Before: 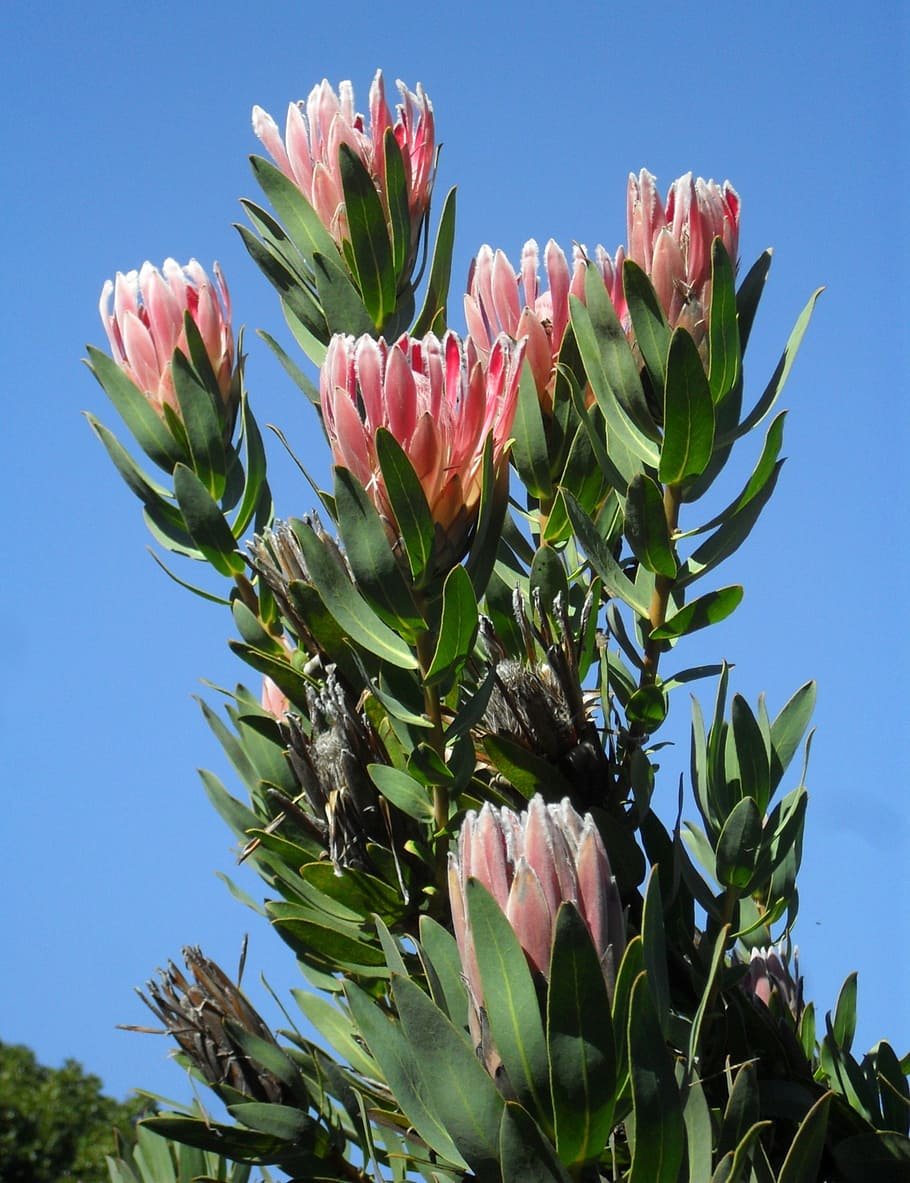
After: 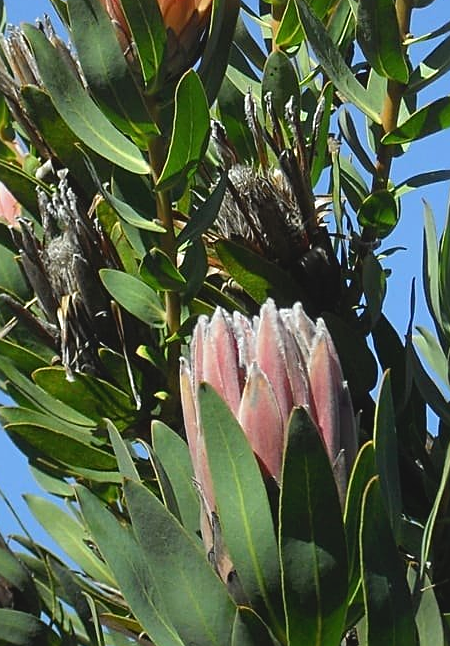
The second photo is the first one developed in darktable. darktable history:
sharpen: on, module defaults
contrast brightness saturation: contrast -0.129
exposure: black level correction 0.001, exposure 0.14 EV, compensate exposure bias true, compensate highlight preservation false
crop: left 29.526%, top 41.903%, right 21.006%, bottom 3.488%
